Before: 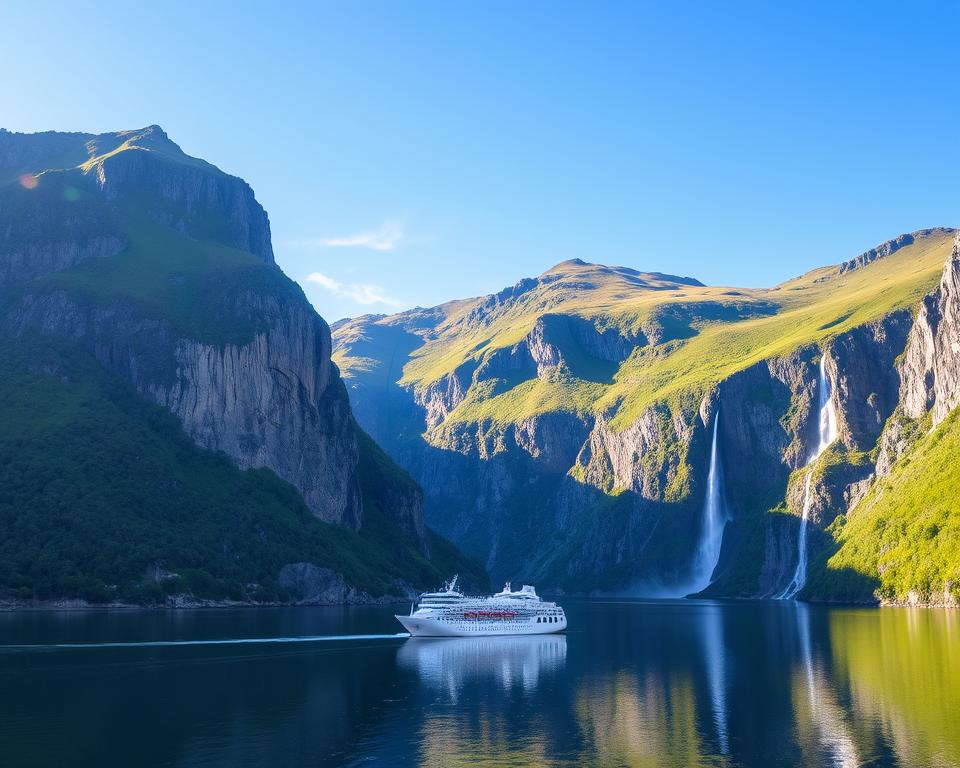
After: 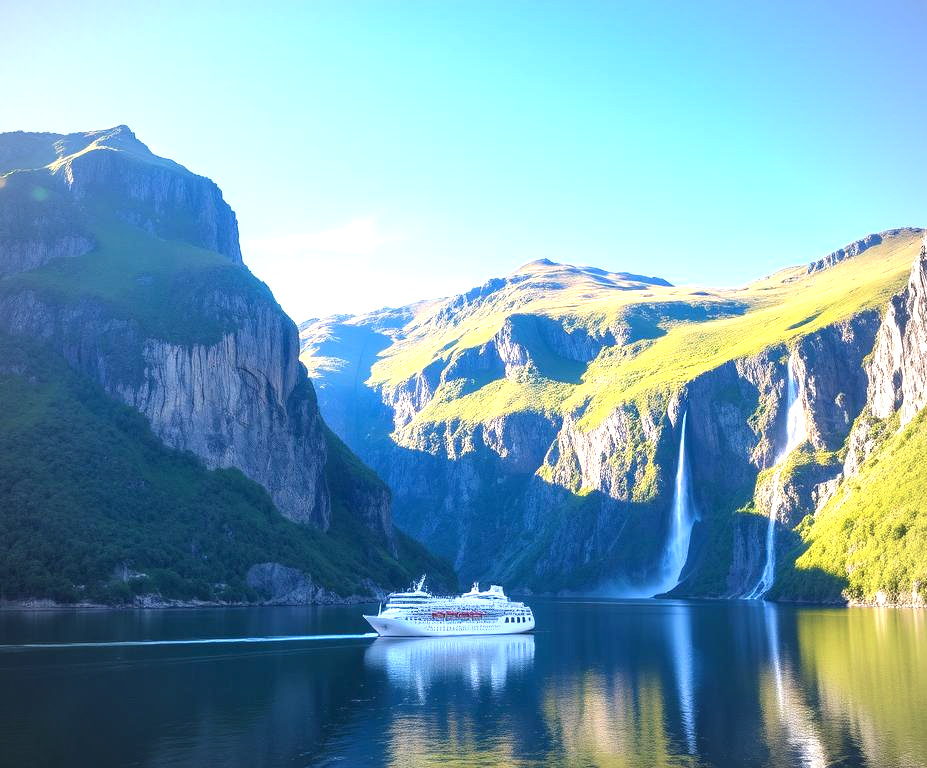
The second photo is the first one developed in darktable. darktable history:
exposure: black level correction 0, exposure 1.001 EV, compensate highlight preservation false
crop and rotate: left 3.361%
vignetting: fall-off radius 60.94%
